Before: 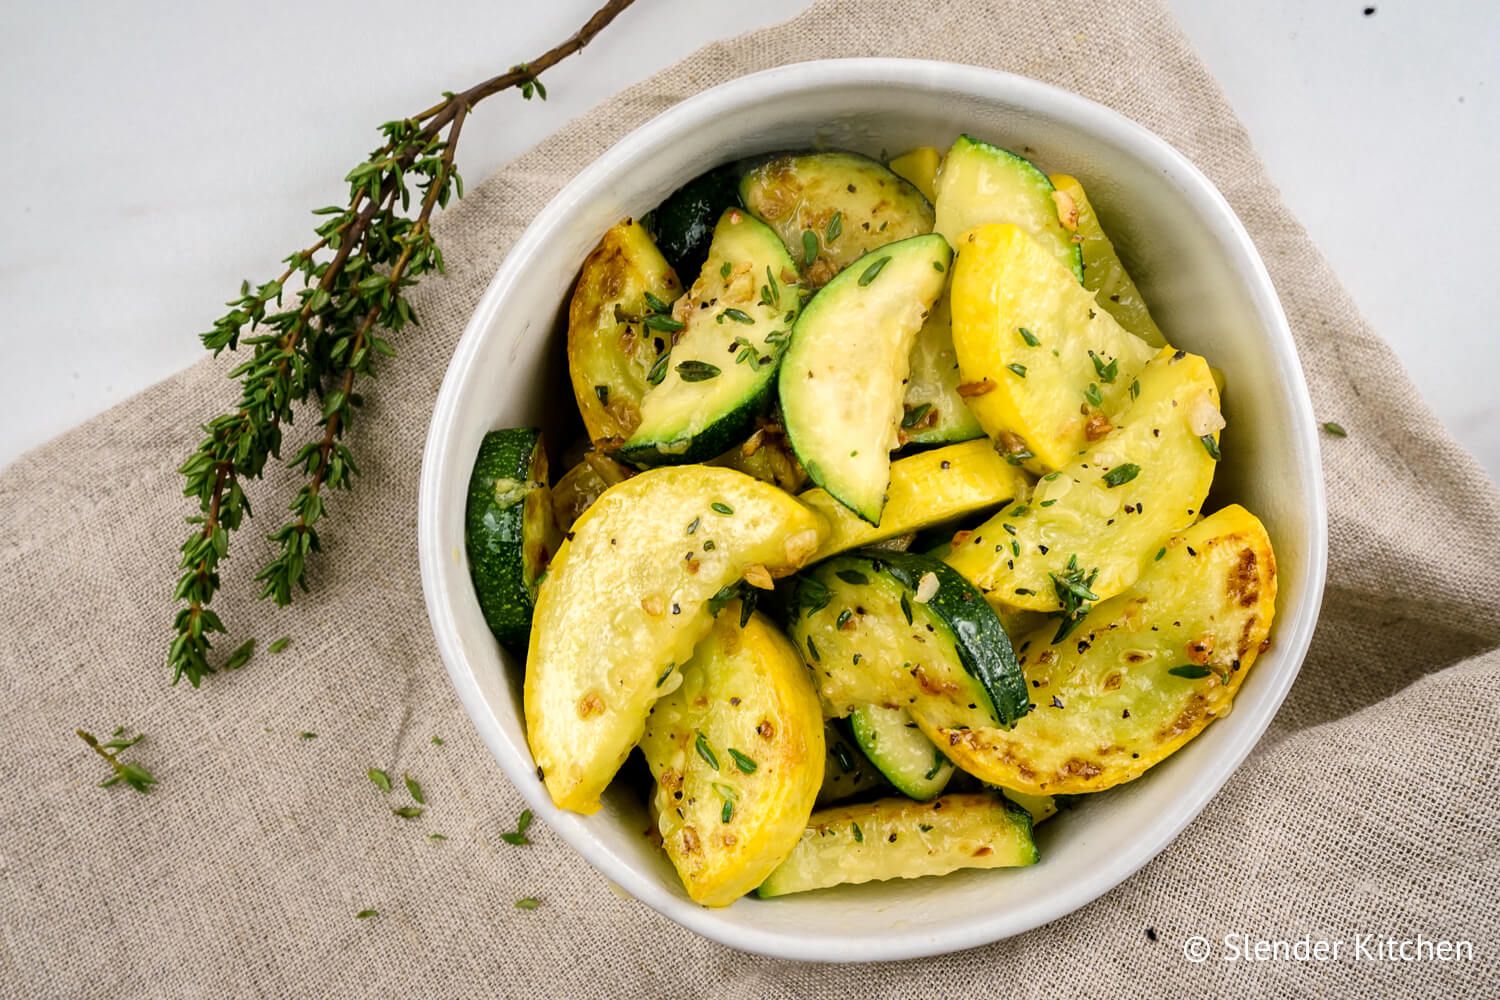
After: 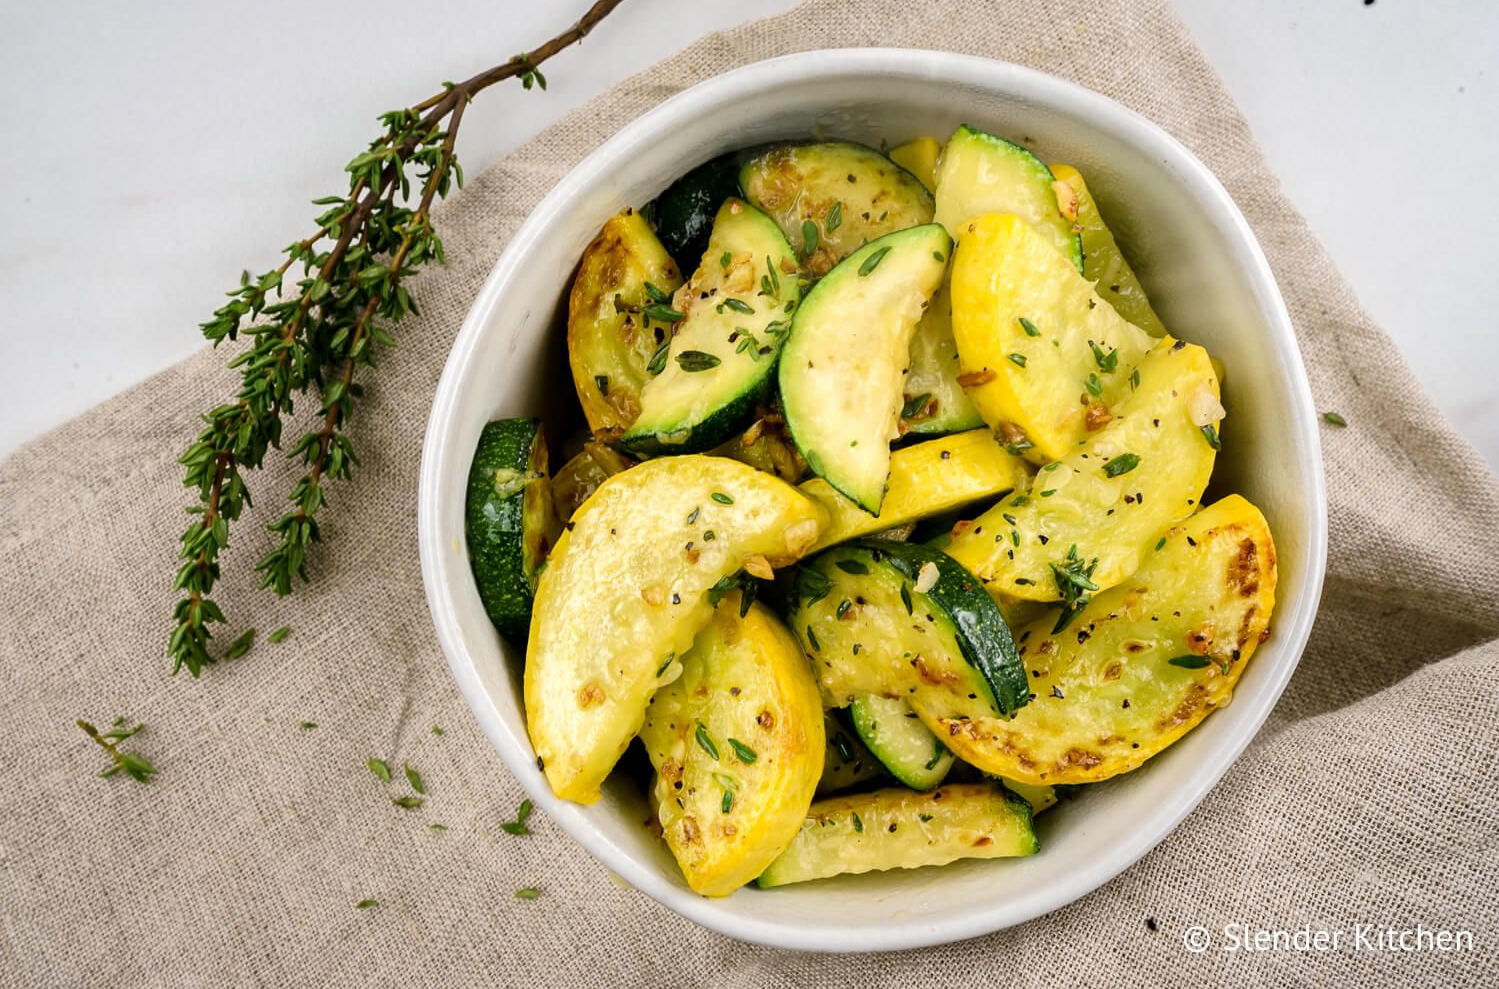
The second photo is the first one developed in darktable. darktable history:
crop: top 1.097%, right 0.005%
